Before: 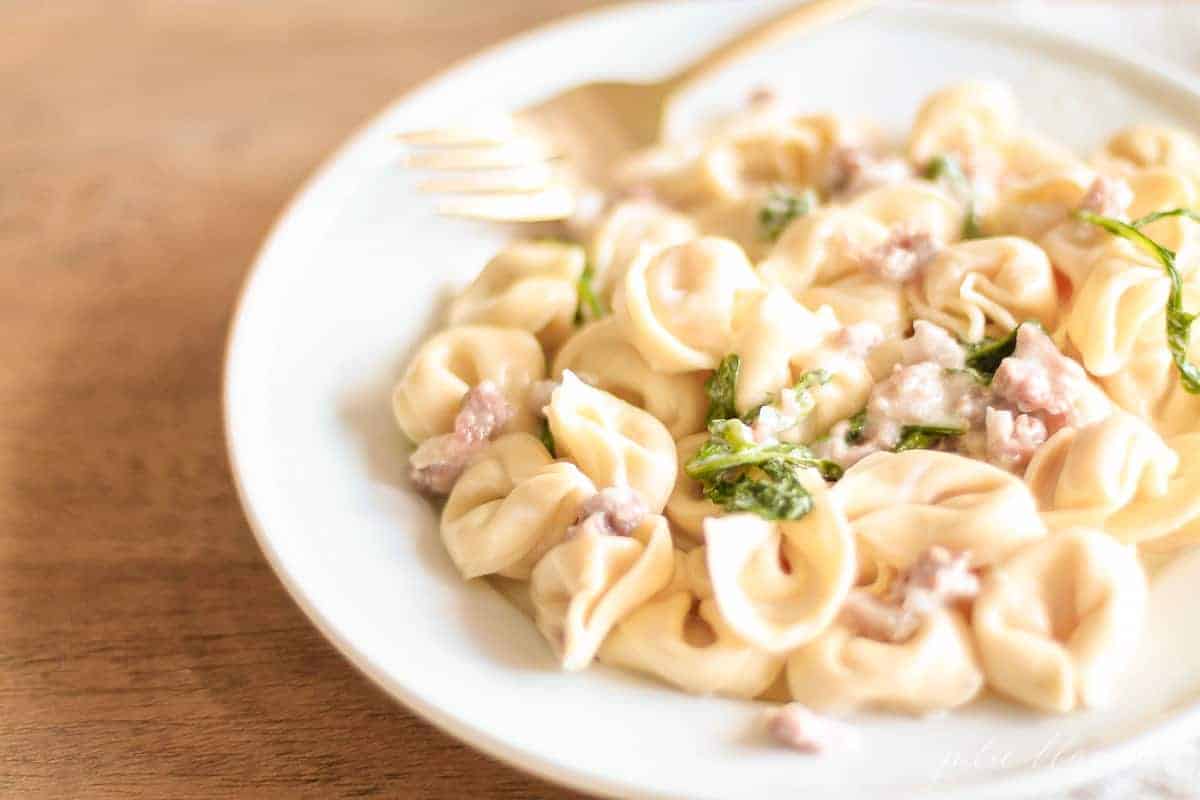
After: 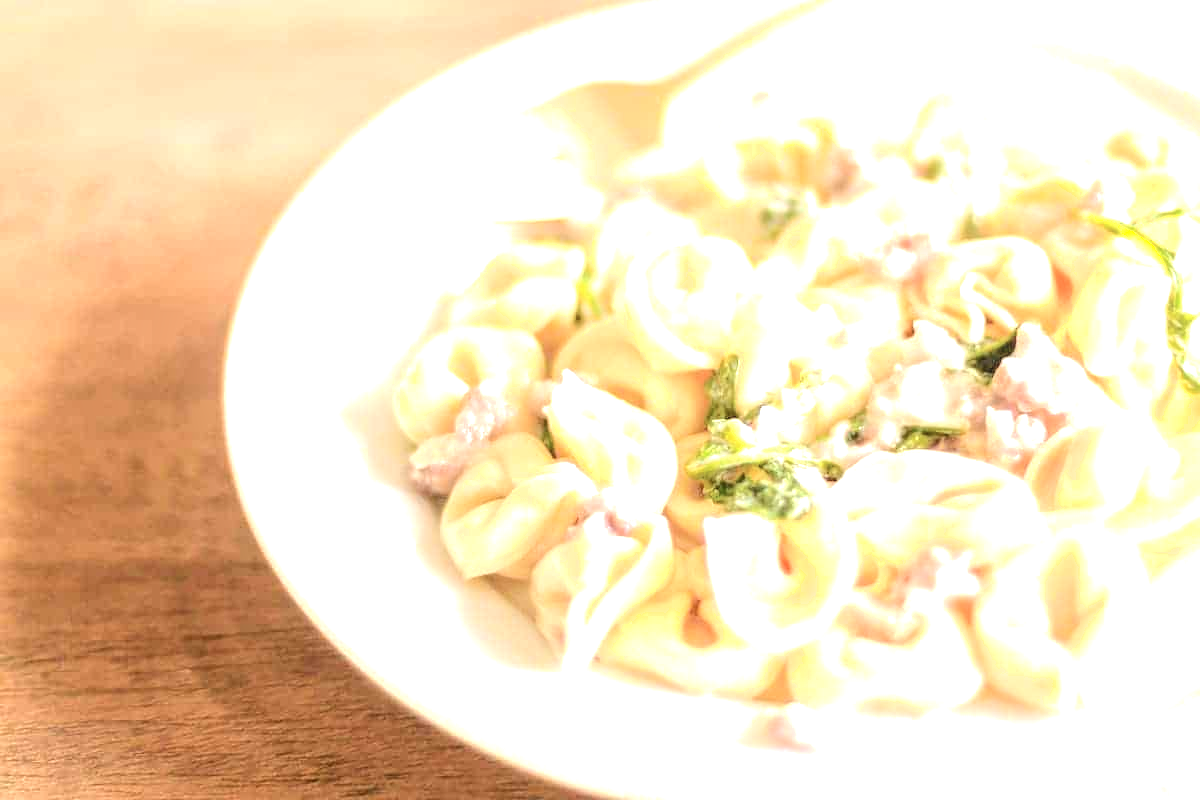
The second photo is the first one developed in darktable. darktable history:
exposure: black level correction 0, exposure 0.831 EV, compensate highlight preservation false
shadows and highlights: radius 94.96, shadows -15.82, white point adjustment 0.257, highlights 30.96, compress 48.52%, soften with gaussian
local contrast: on, module defaults
